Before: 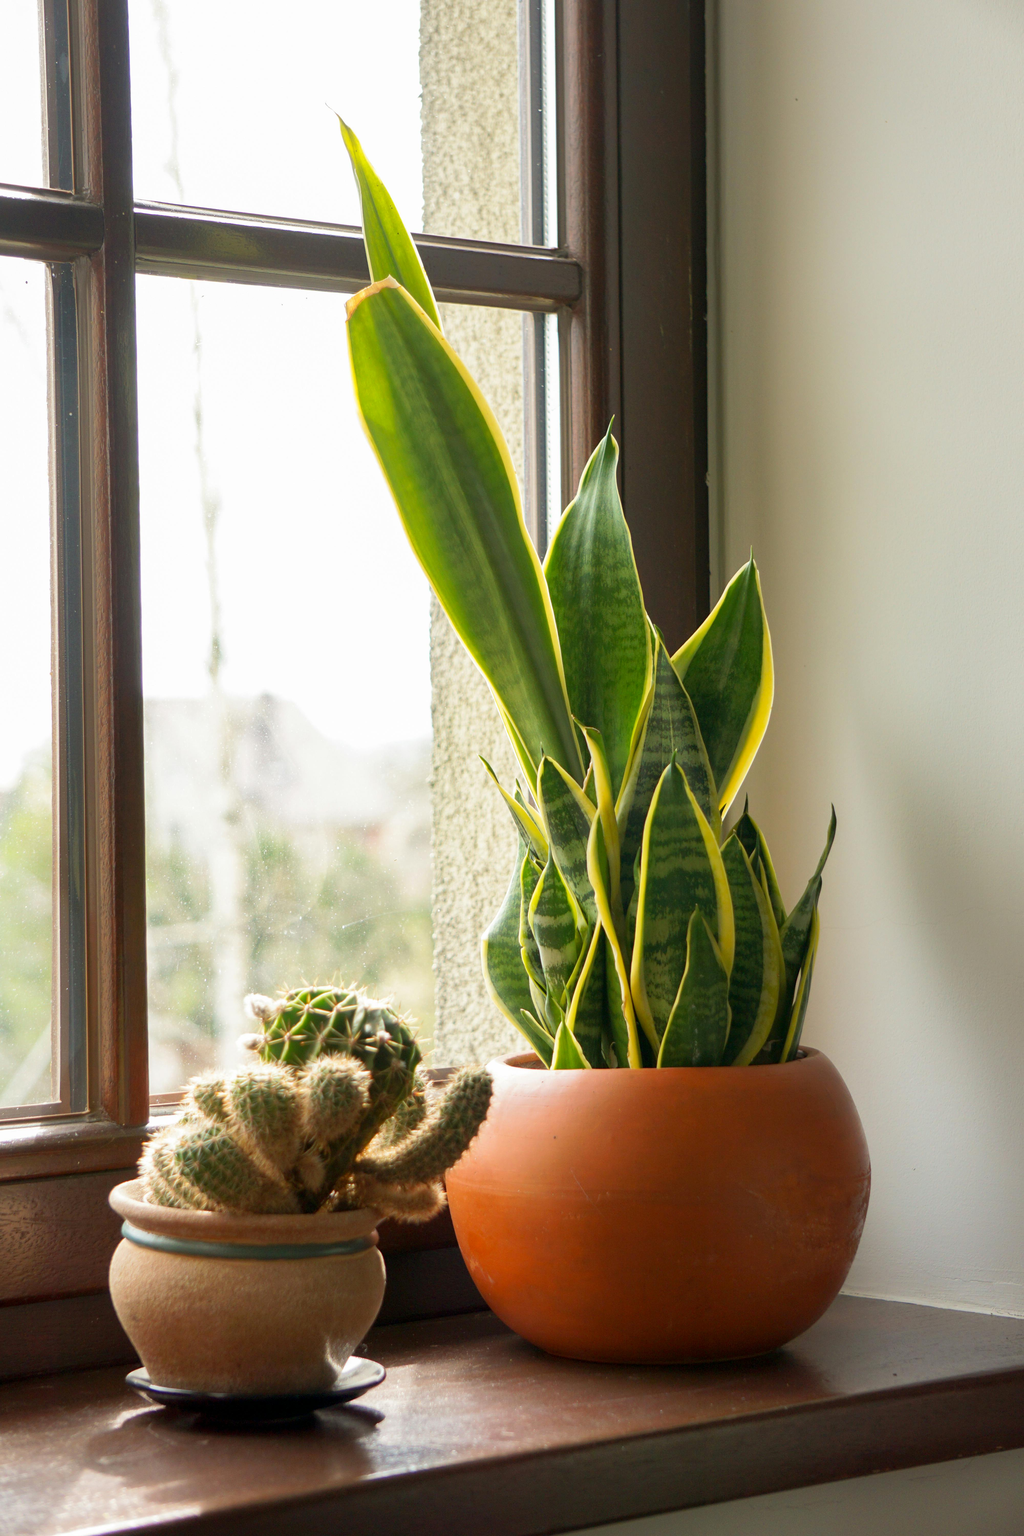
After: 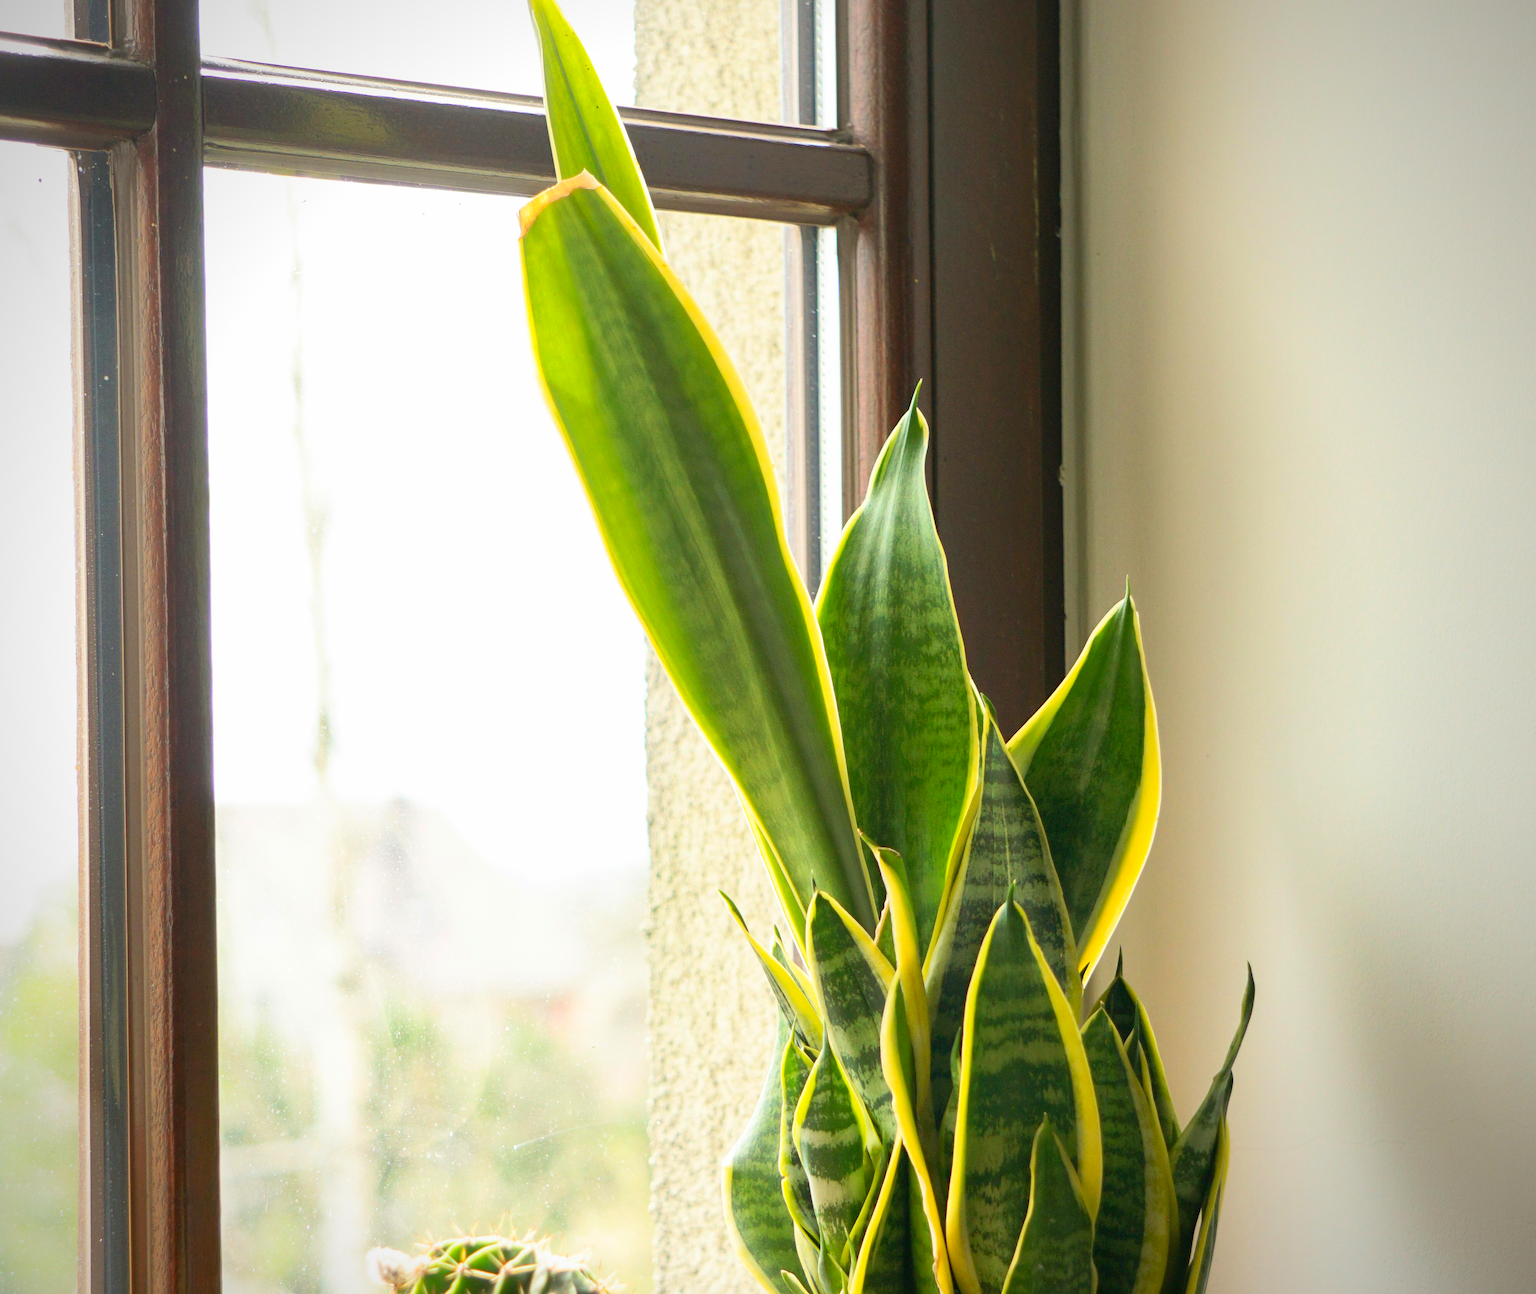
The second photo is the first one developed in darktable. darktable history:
crop and rotate: top 10.577%, bottom 33.216%
vignetting: fall-off radius 63.6%, brightness -0.597, saturation 0.001, center (-0.012, 0)
contrast brightness saturation: contrast 0.204, brightness 0.169, saturation 0.215
